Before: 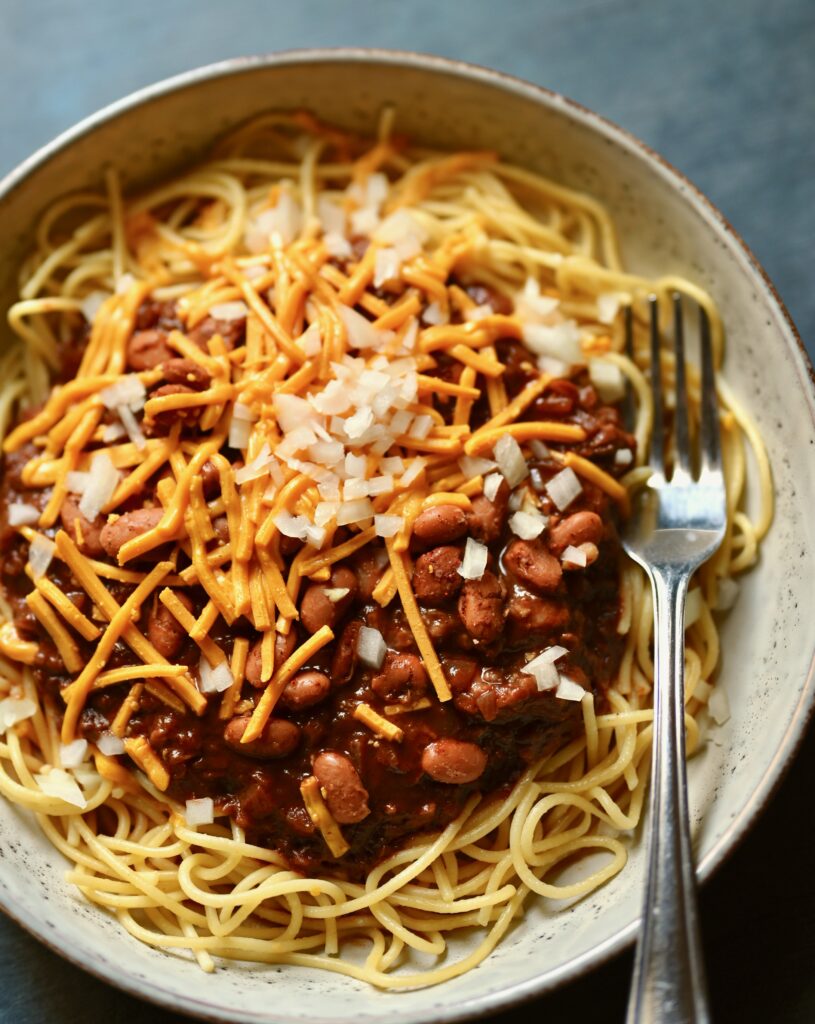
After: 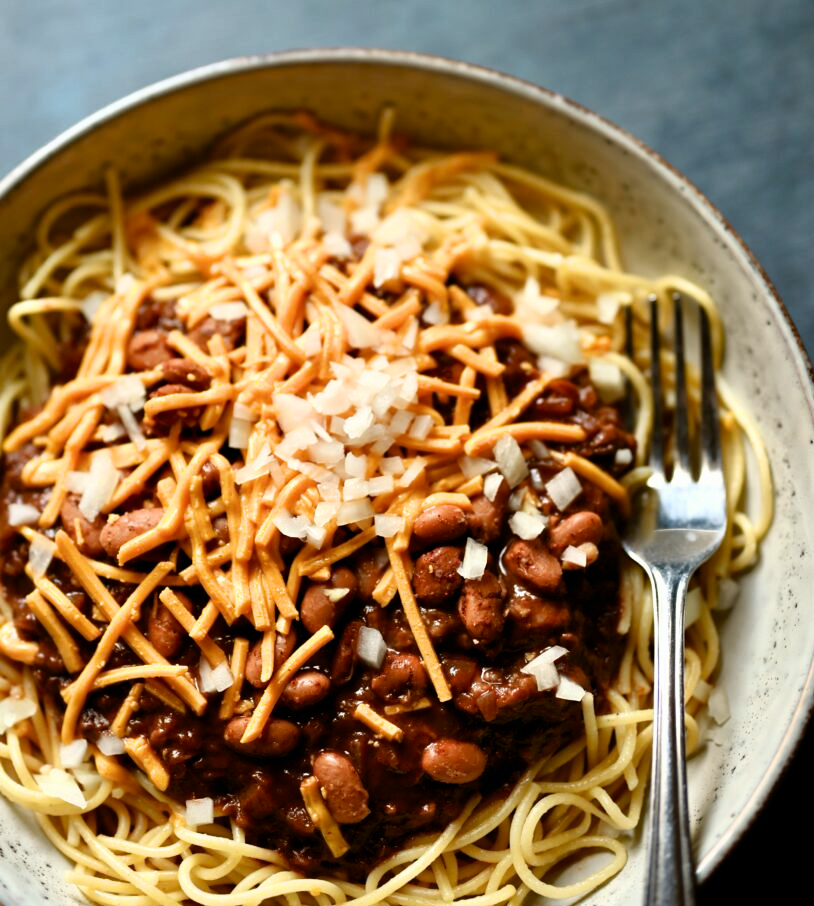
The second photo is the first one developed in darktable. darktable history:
filmic rgb: white relative exposure 2.45 EV, hardness 6.33
white balance: red 0.986, blue 1.01
crop and rotate: top 0%, bottom 11.49%
